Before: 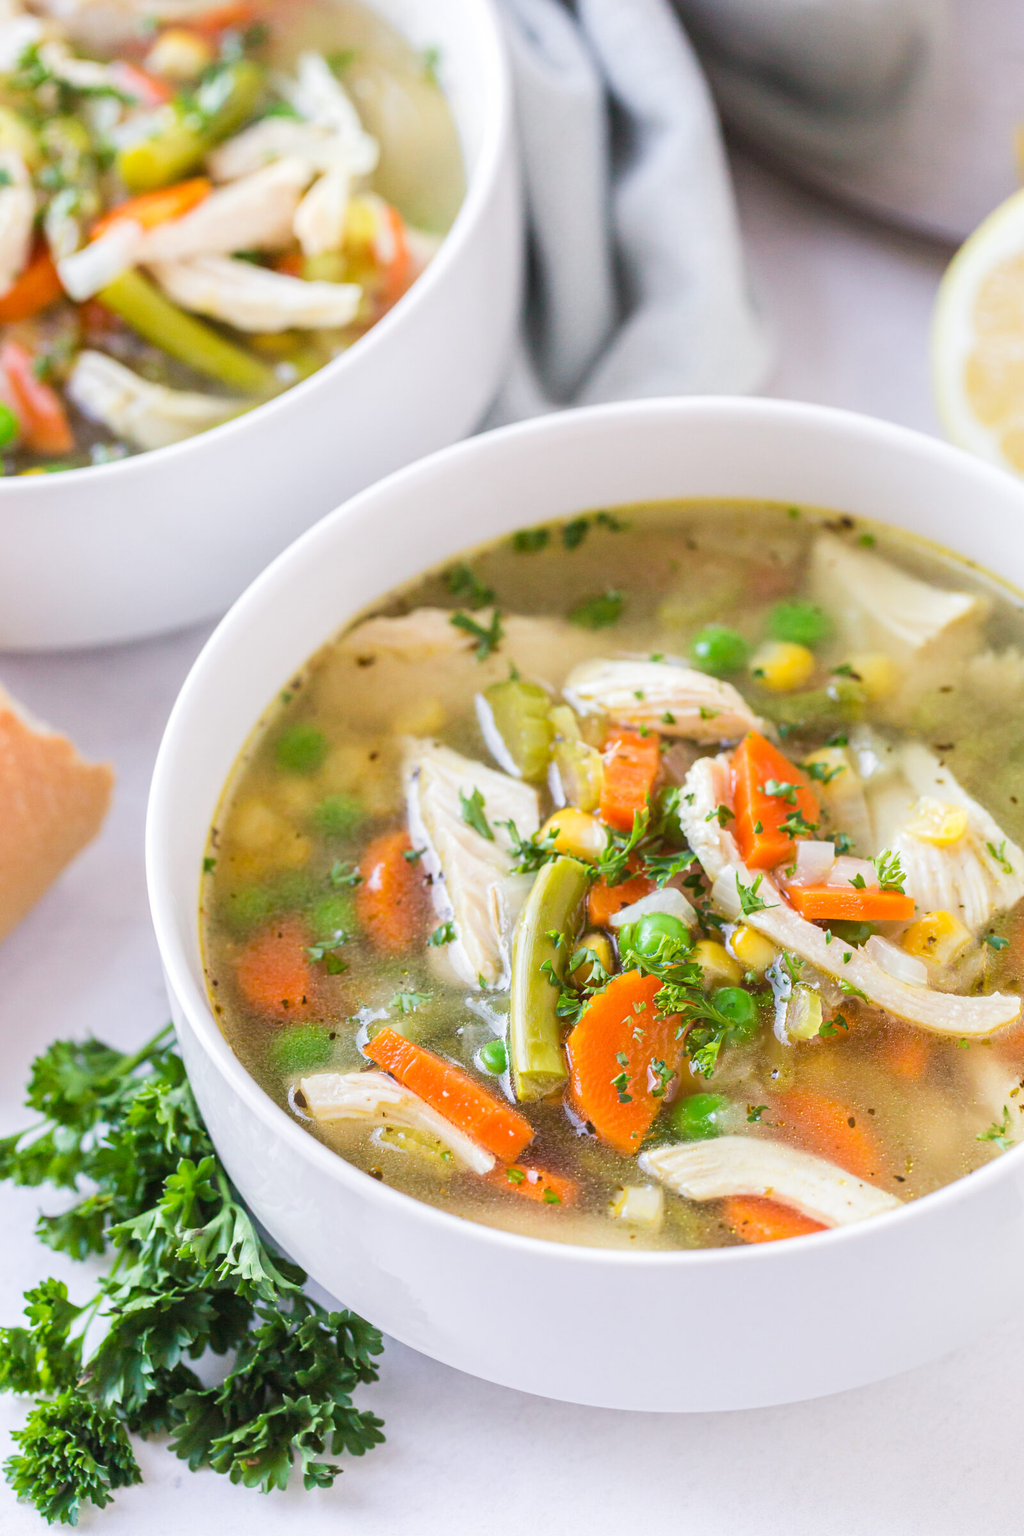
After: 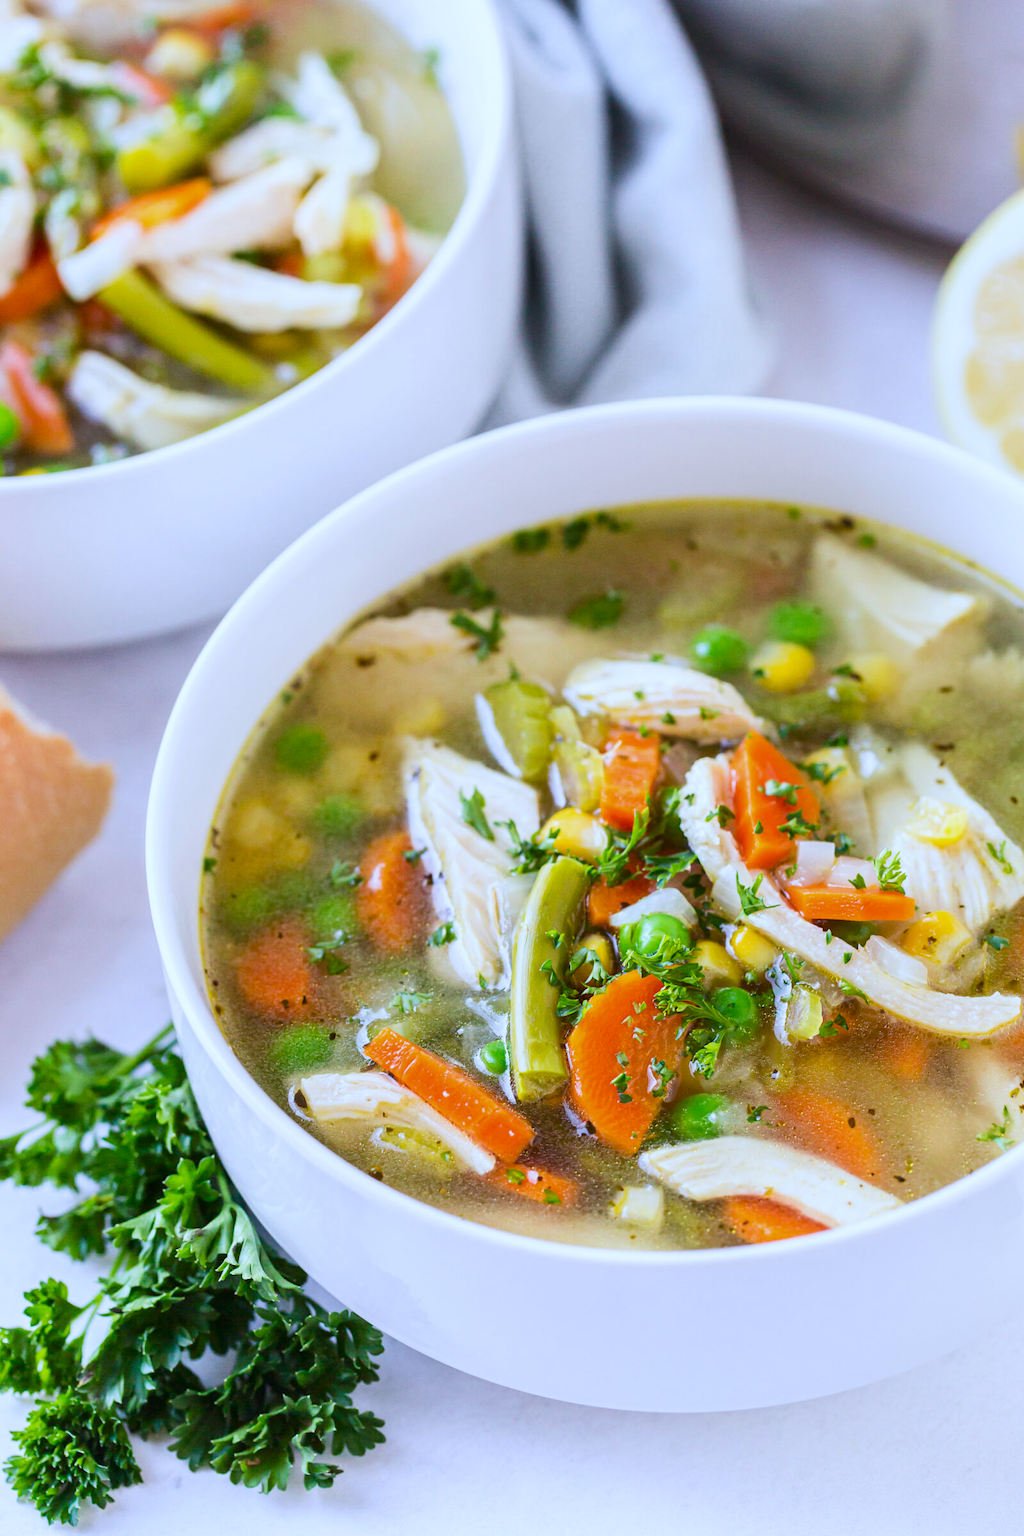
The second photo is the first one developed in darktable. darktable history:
exposure: exposure -0.116 EV, compensate exposure bias true, compensate highlight preservation false
contrast brightness saturation: contrast 0.13, brightness -0.05, saturation 0.16
color balance rgb: perceptual saturation grading › global saturation -1%
white balance: red 0.931, blue 1.11
